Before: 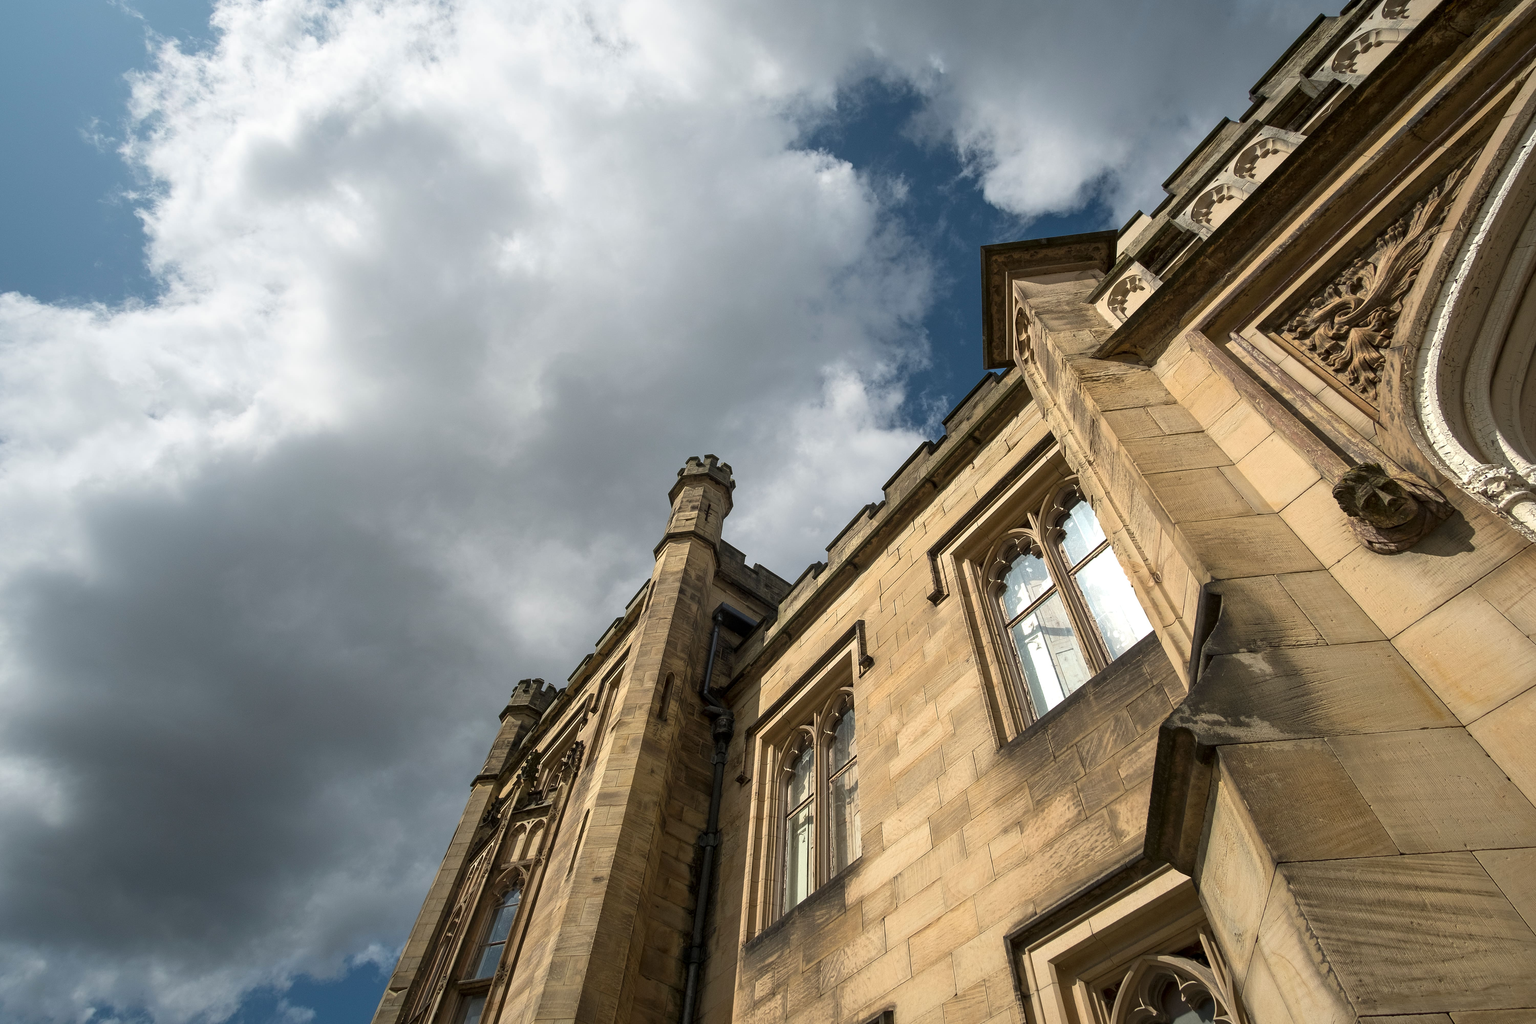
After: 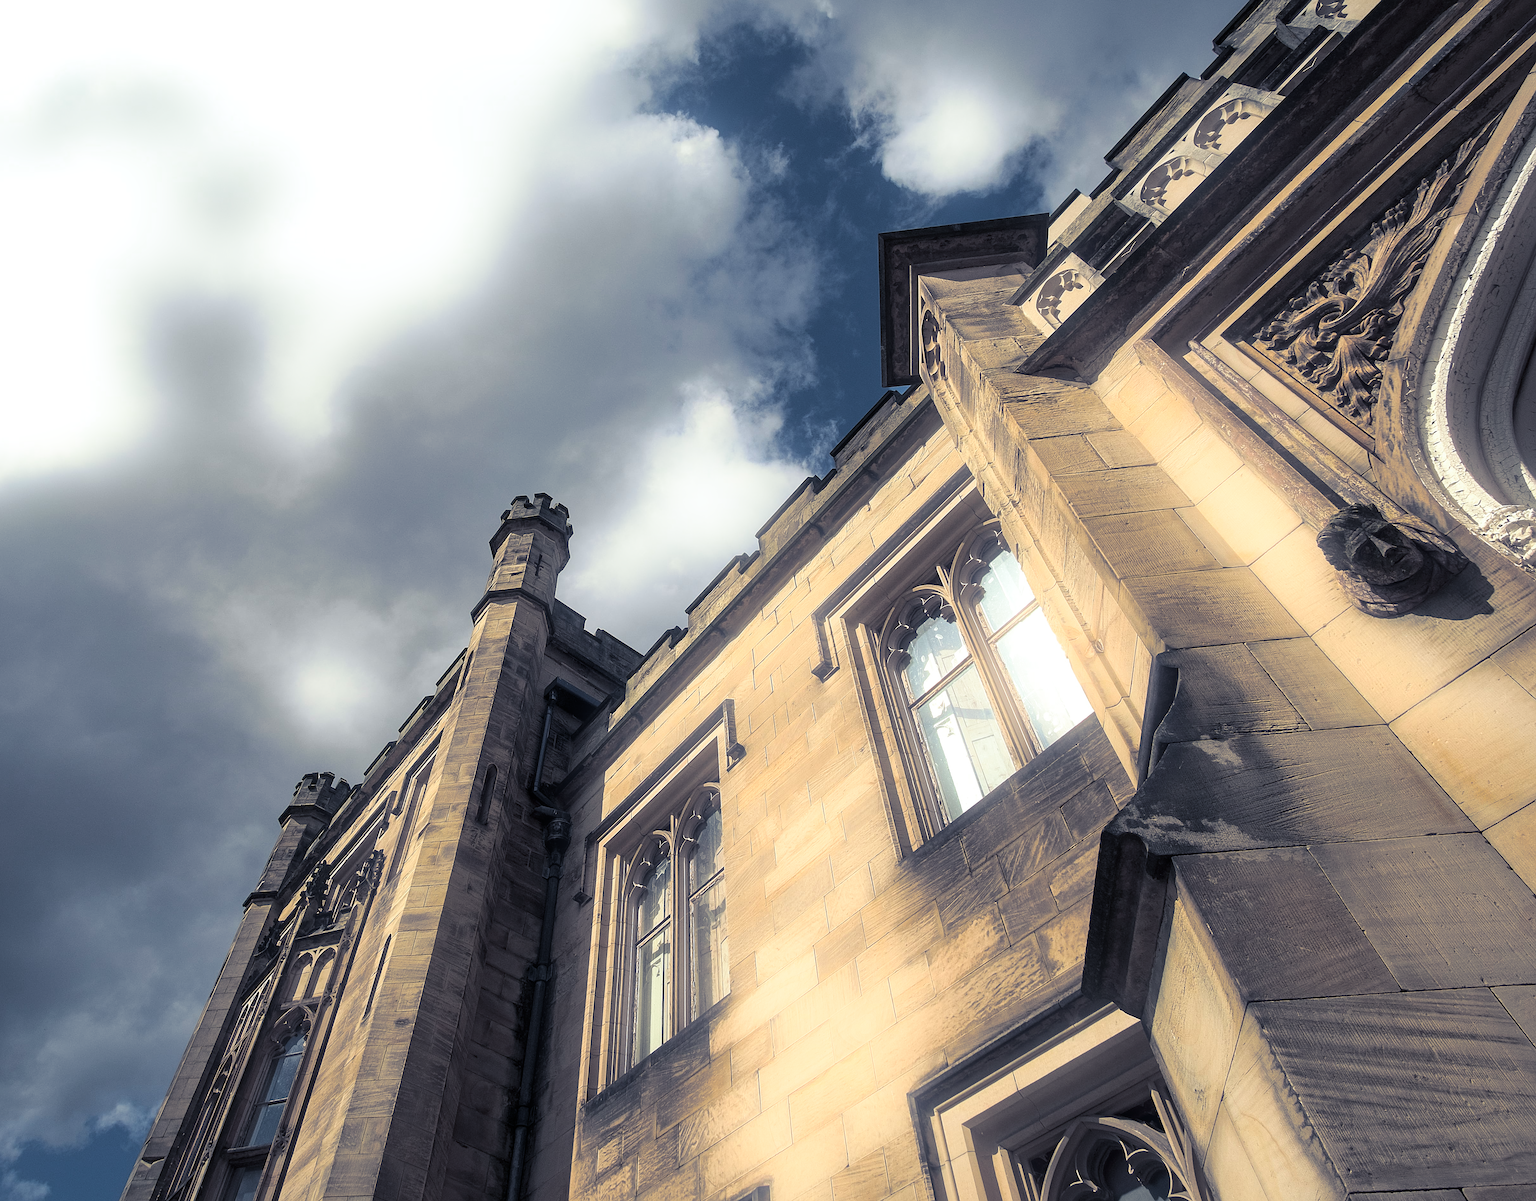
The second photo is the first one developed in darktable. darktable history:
crop and rotate: left 17.959%, top 5.771%, right 1.742%
bloom: on, module defaults
sharpen: on, module defaults
split-toning: shadows › hue 230.4°
